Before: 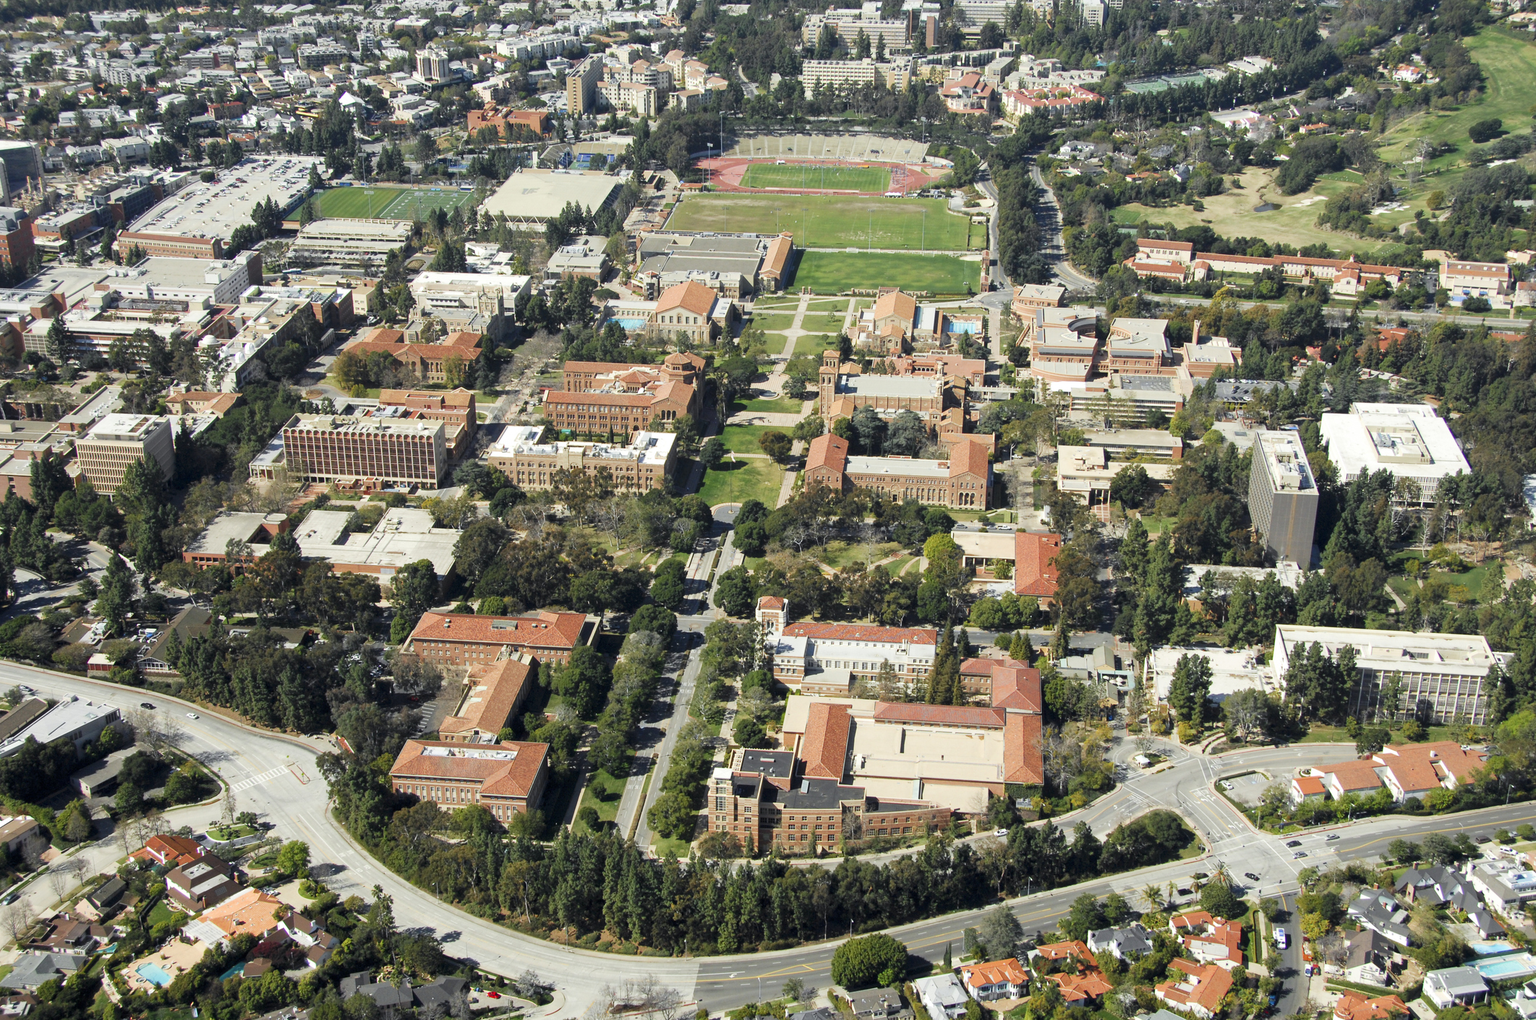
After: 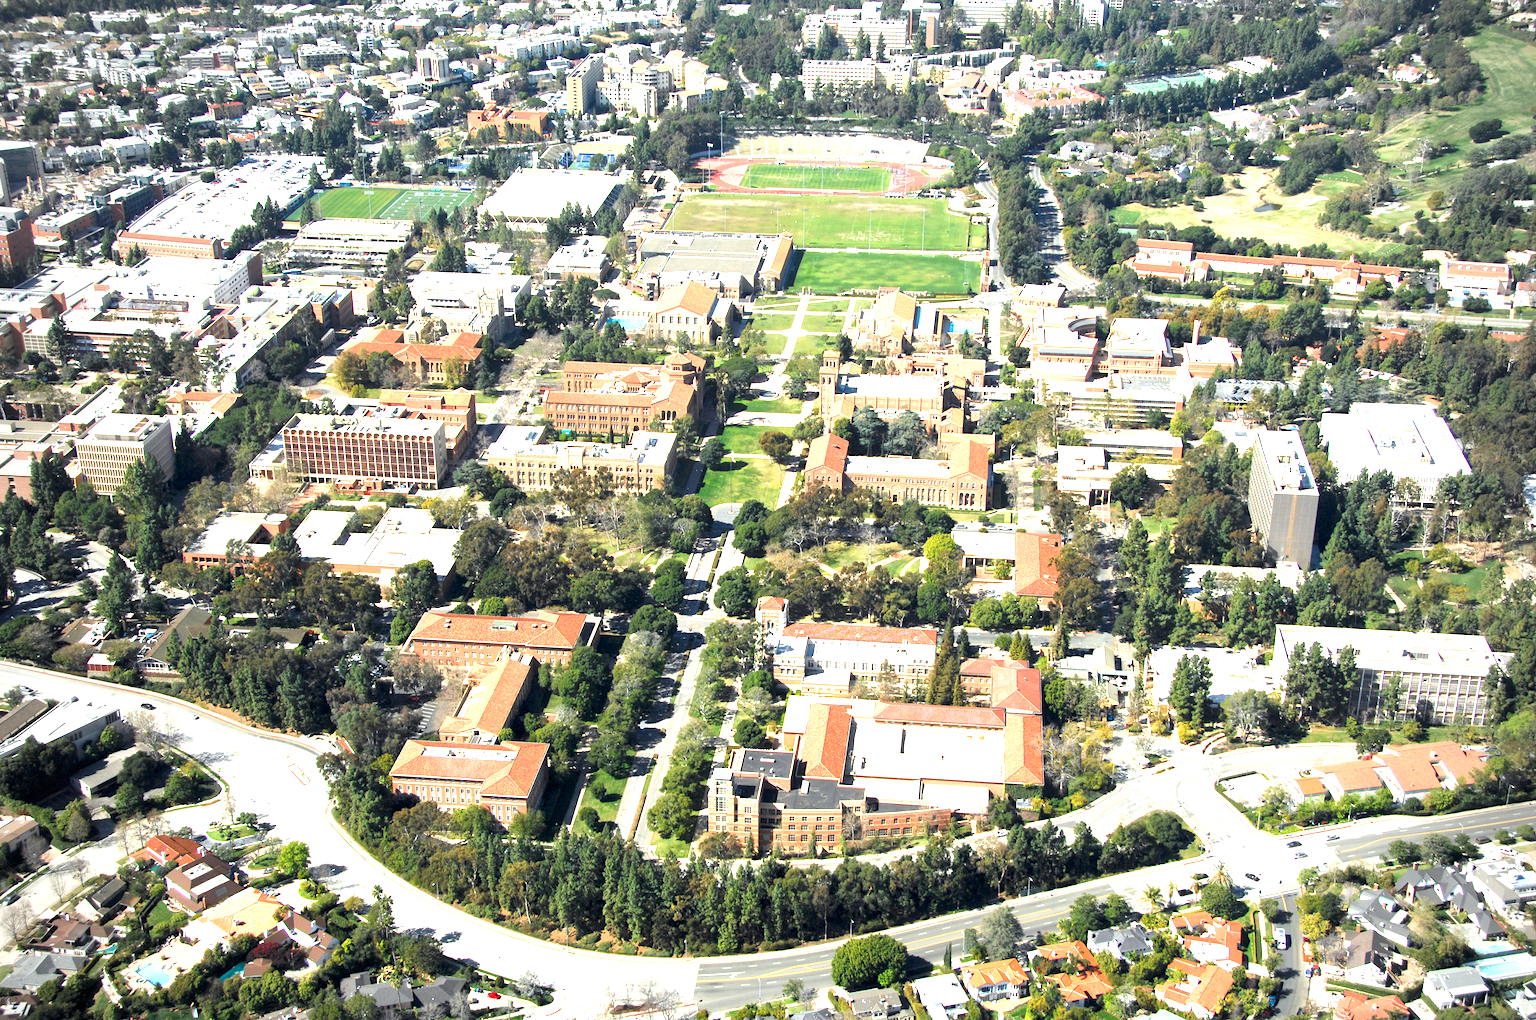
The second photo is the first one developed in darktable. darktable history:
exposure: black level correction 0, exposure 1.2 EV, compensate highlight preservation false
tone equalizer: on, module defaults
vignetting: fall-off start 79.88%
